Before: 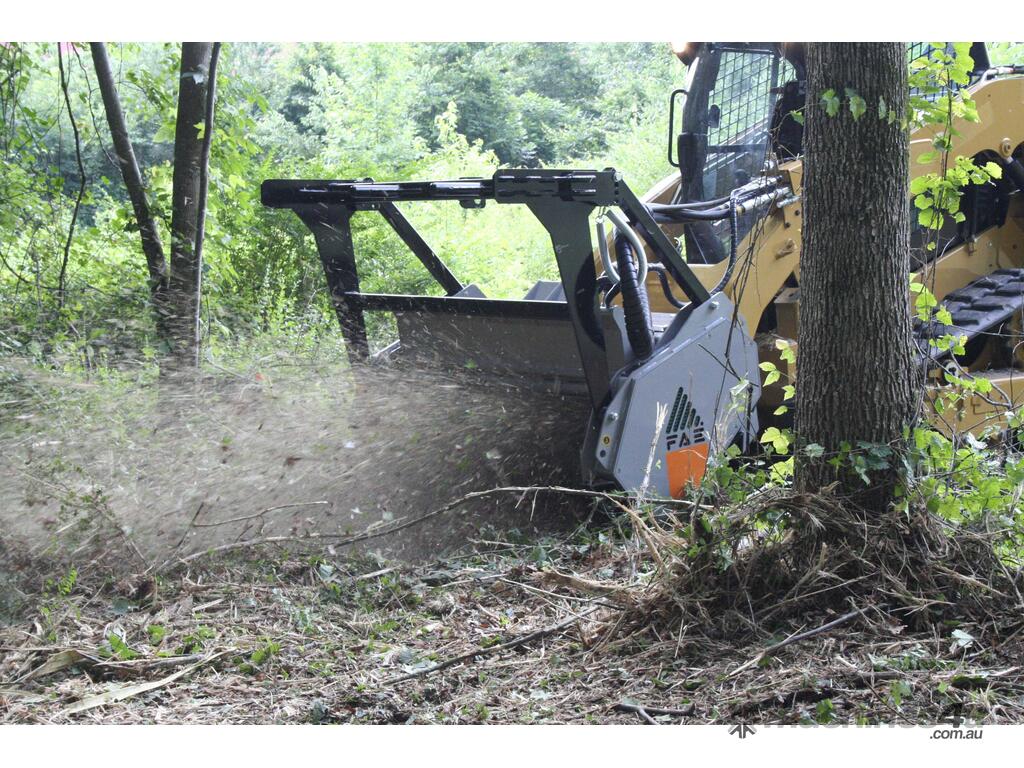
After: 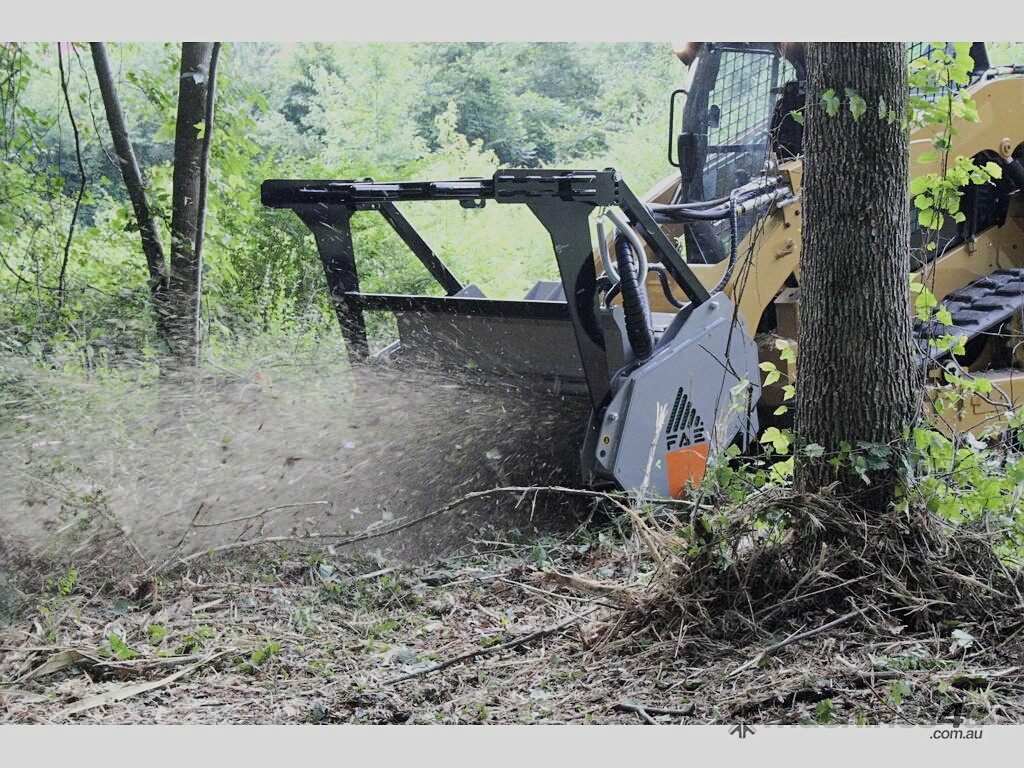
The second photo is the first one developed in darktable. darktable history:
exposure: exposure 0.124 EV, compensate highlight preservation false
filmic rgb: black relative exposure -7.65 EV, white relative exposure 4.56 EV, hardness 3.61
sharpen: amount 0.211
